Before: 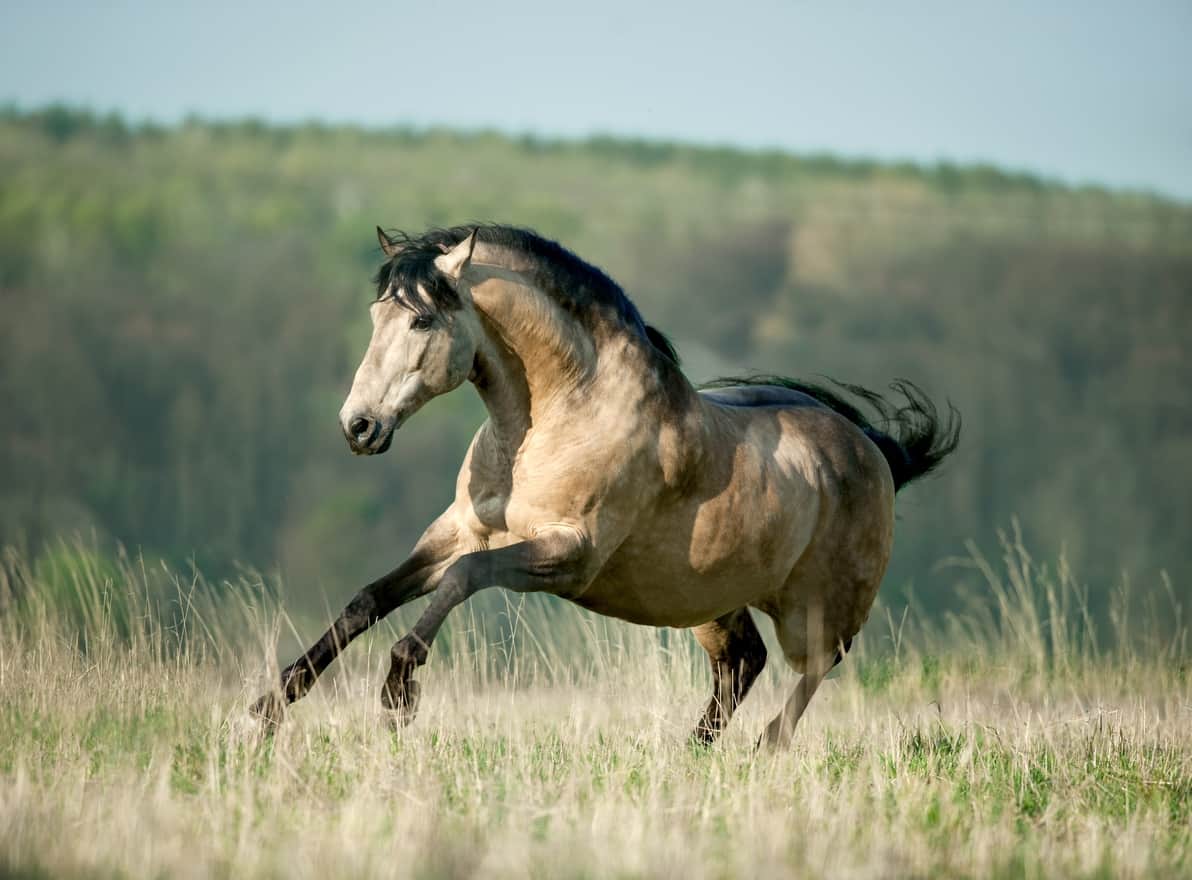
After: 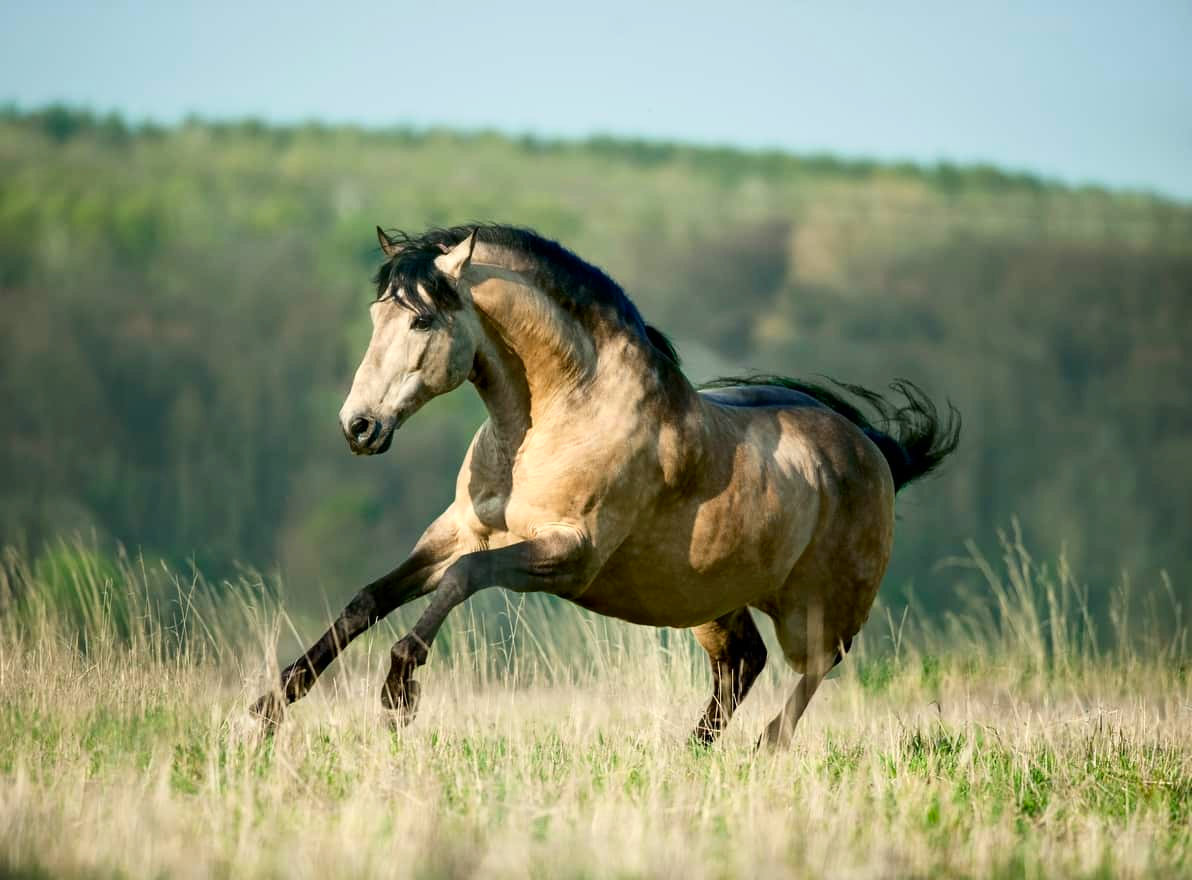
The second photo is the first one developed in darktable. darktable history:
contrast brightness saturation: contrast 0.158, saturation 0.317
